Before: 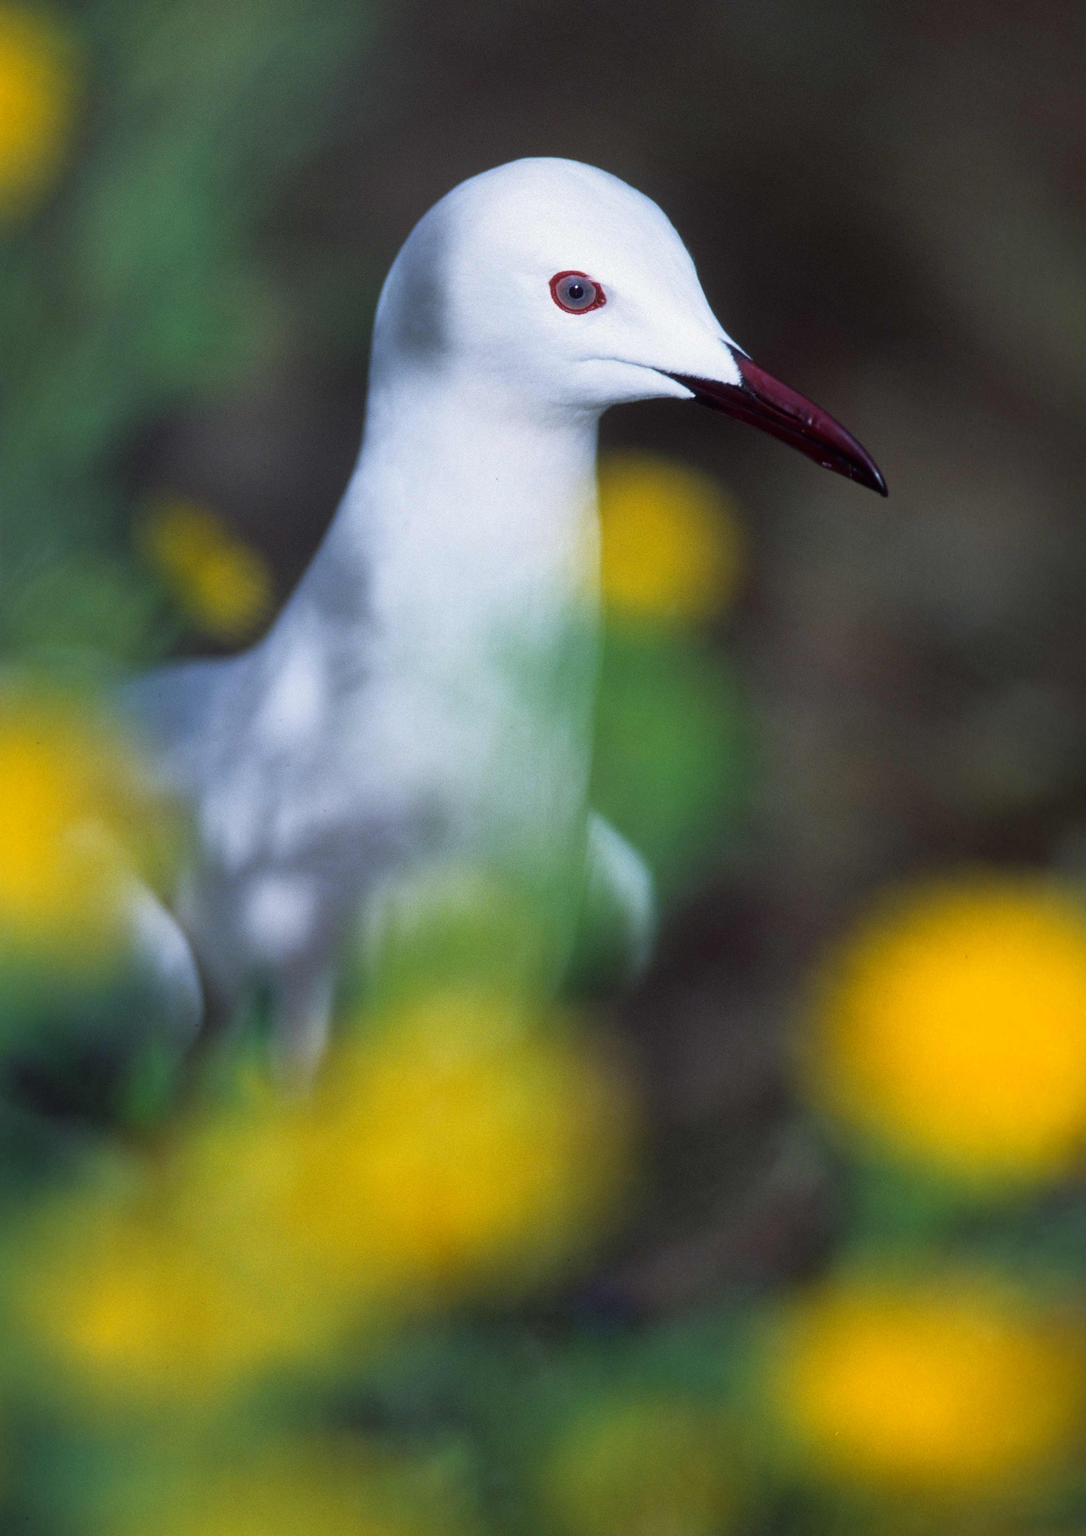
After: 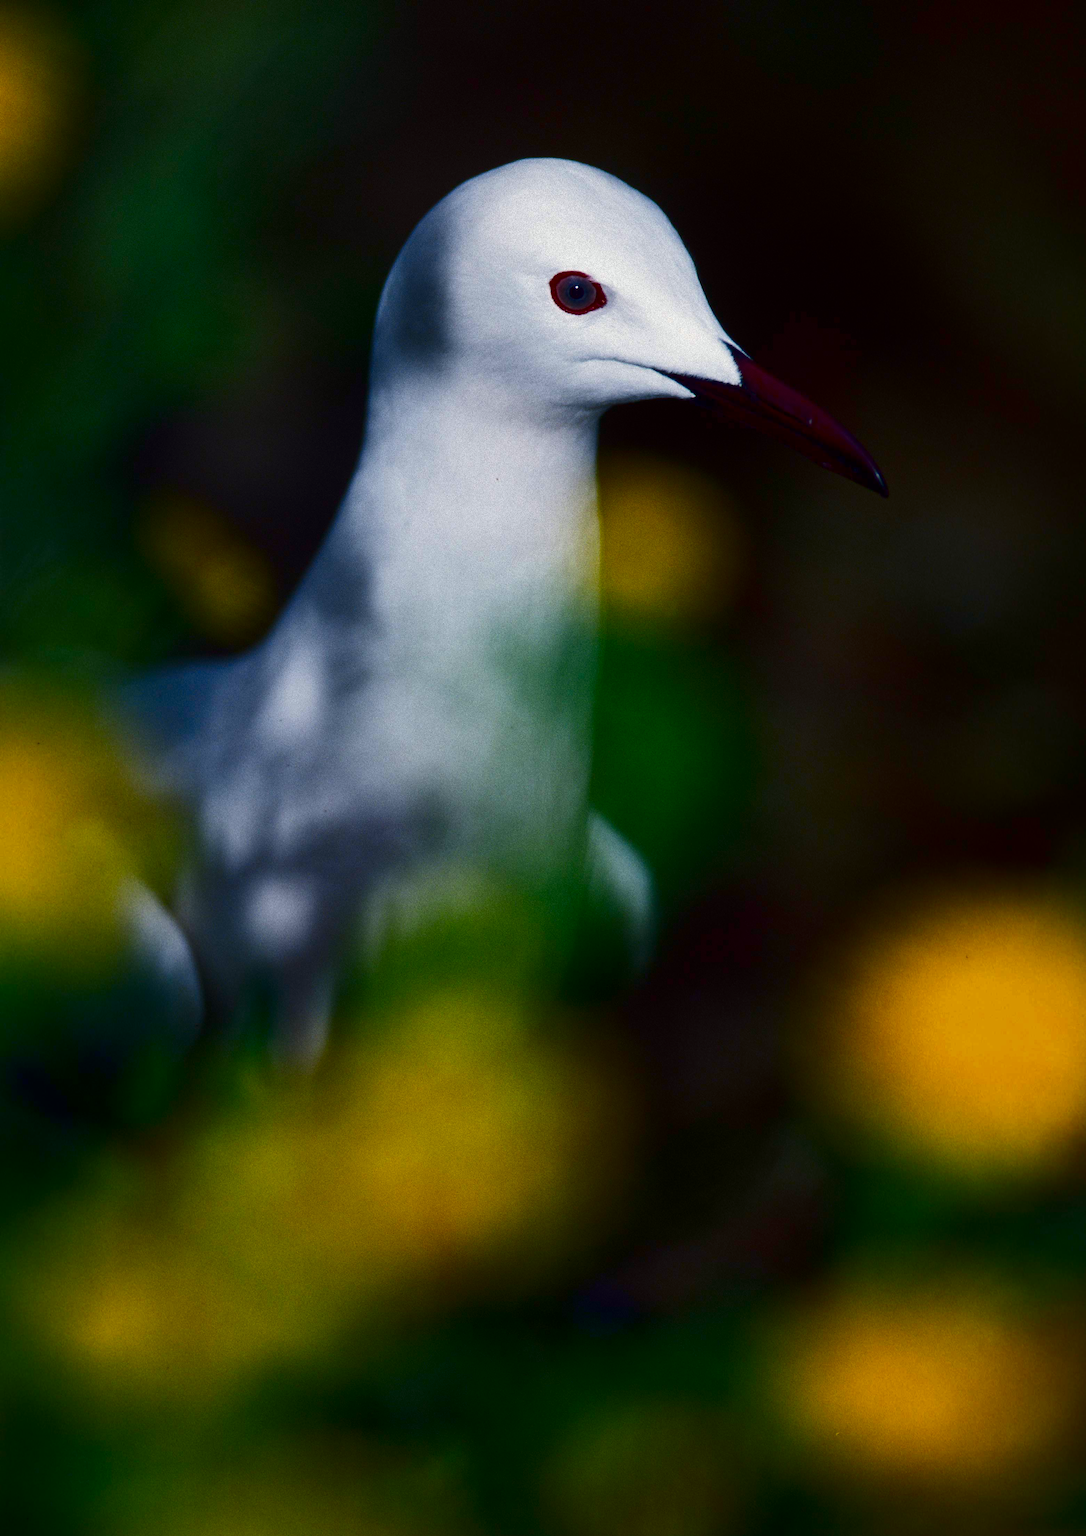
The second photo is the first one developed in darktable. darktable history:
white balance: red 1.009, blue 0.985
contrast brightness saturation: contrast 0.09, brightness -0.59, saturation 0.17
